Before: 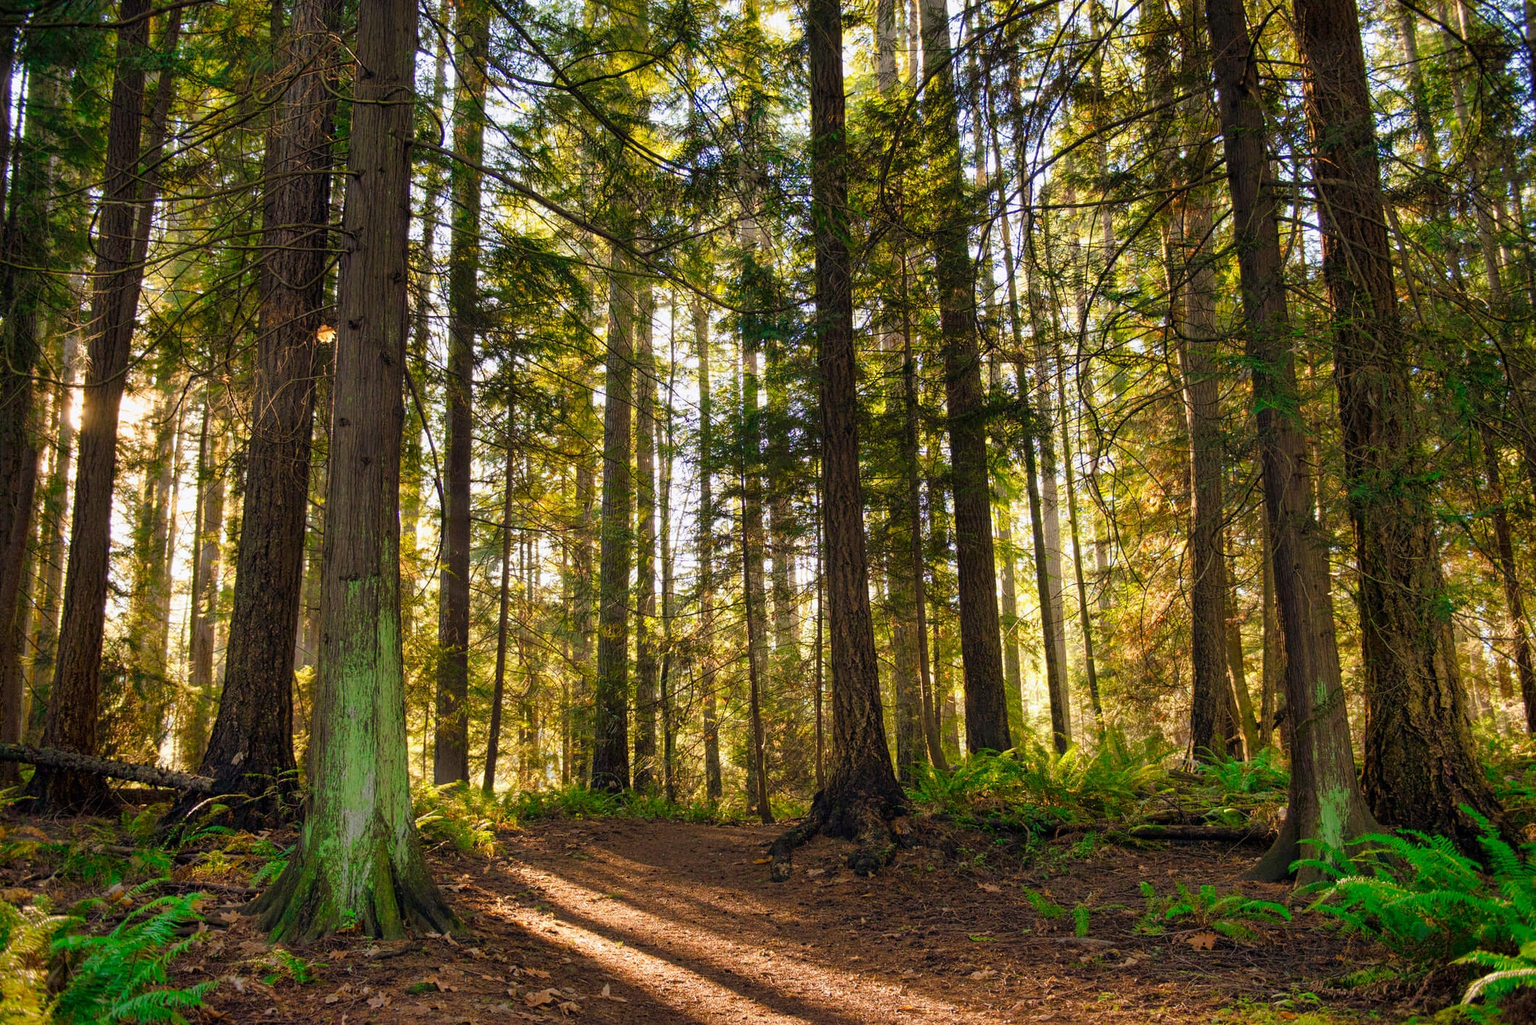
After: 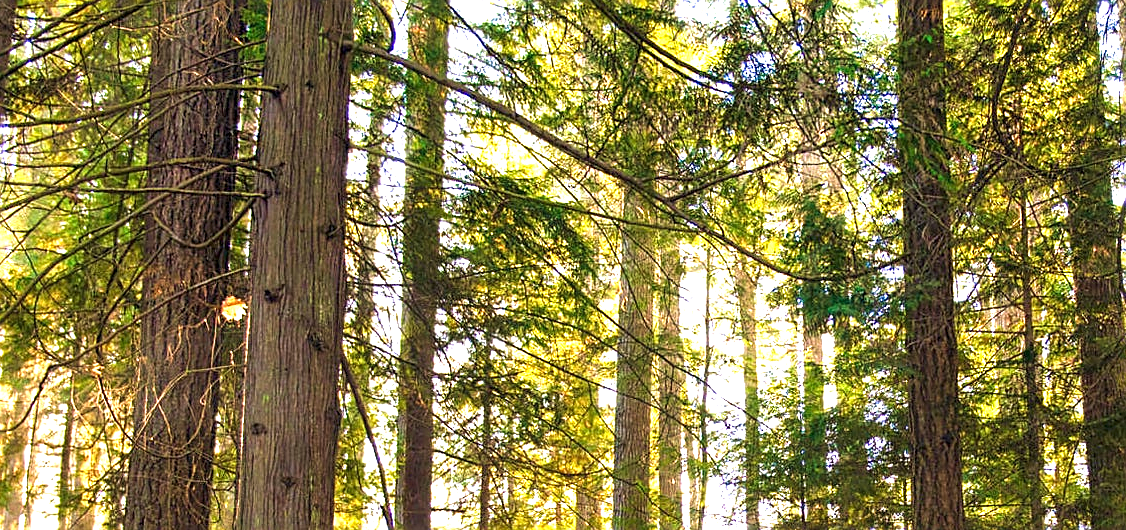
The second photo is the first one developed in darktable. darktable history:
crop: left 10.121%, top 10.631%, right 36.218%, bottom 51.526%
velvia: on, module defaults
exposure: black level correction 0, exposure 1.45 EV, compensate exposure bias true, compensate highlight preservation false
sharpen: on, module defaults
